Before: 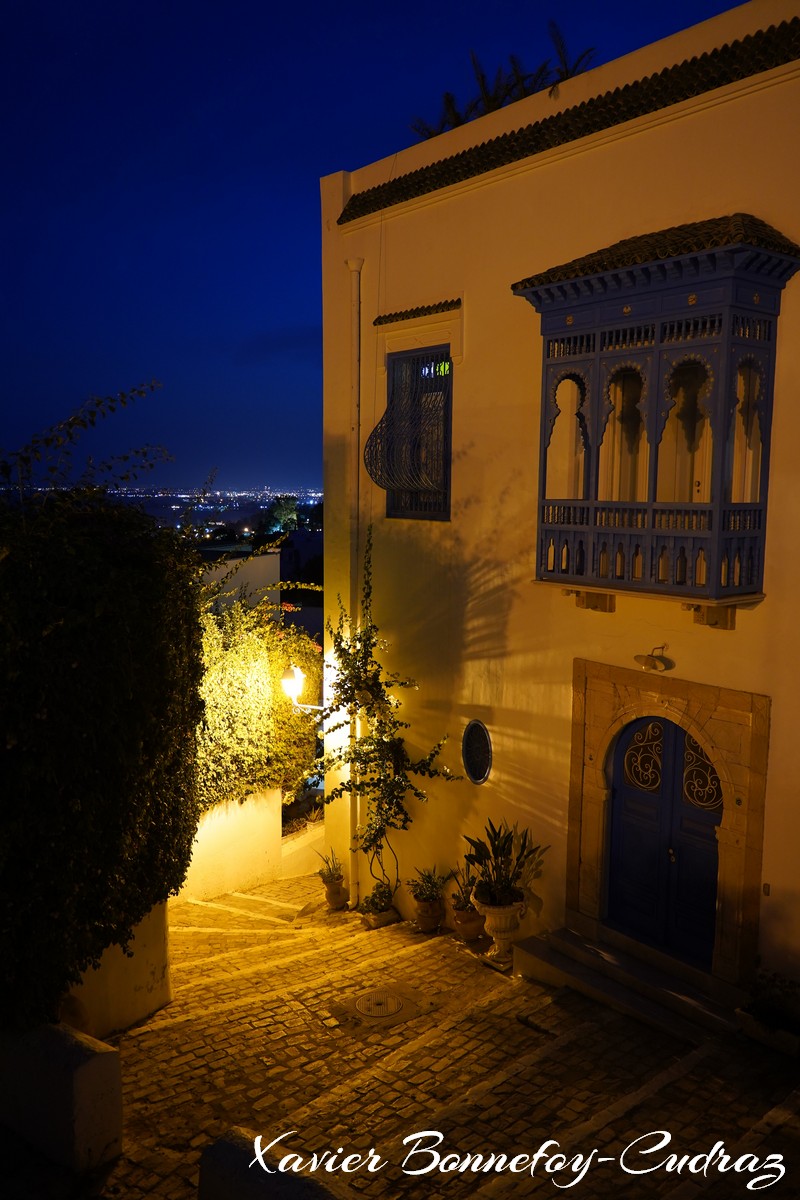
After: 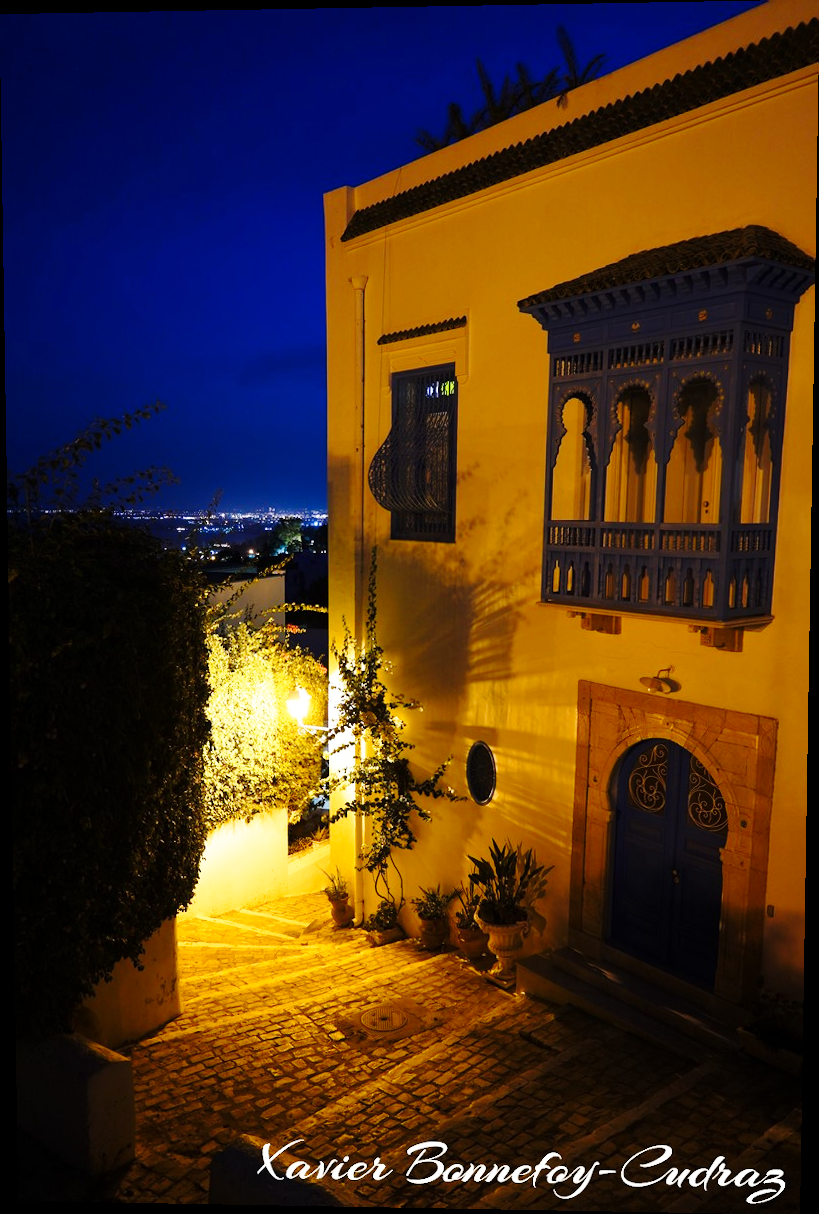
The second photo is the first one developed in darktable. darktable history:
rotate and perspective: lens shift (vertical) 0.048, lens shift (horizontal) -0.024, automatic cropping off
base curve: curves: ch0 [(0, 0) (0.028, 0.03) (0.121, 0.232) (0.46, 0.748) (0.859, 0.968) (1, 1)], preserve colors none
